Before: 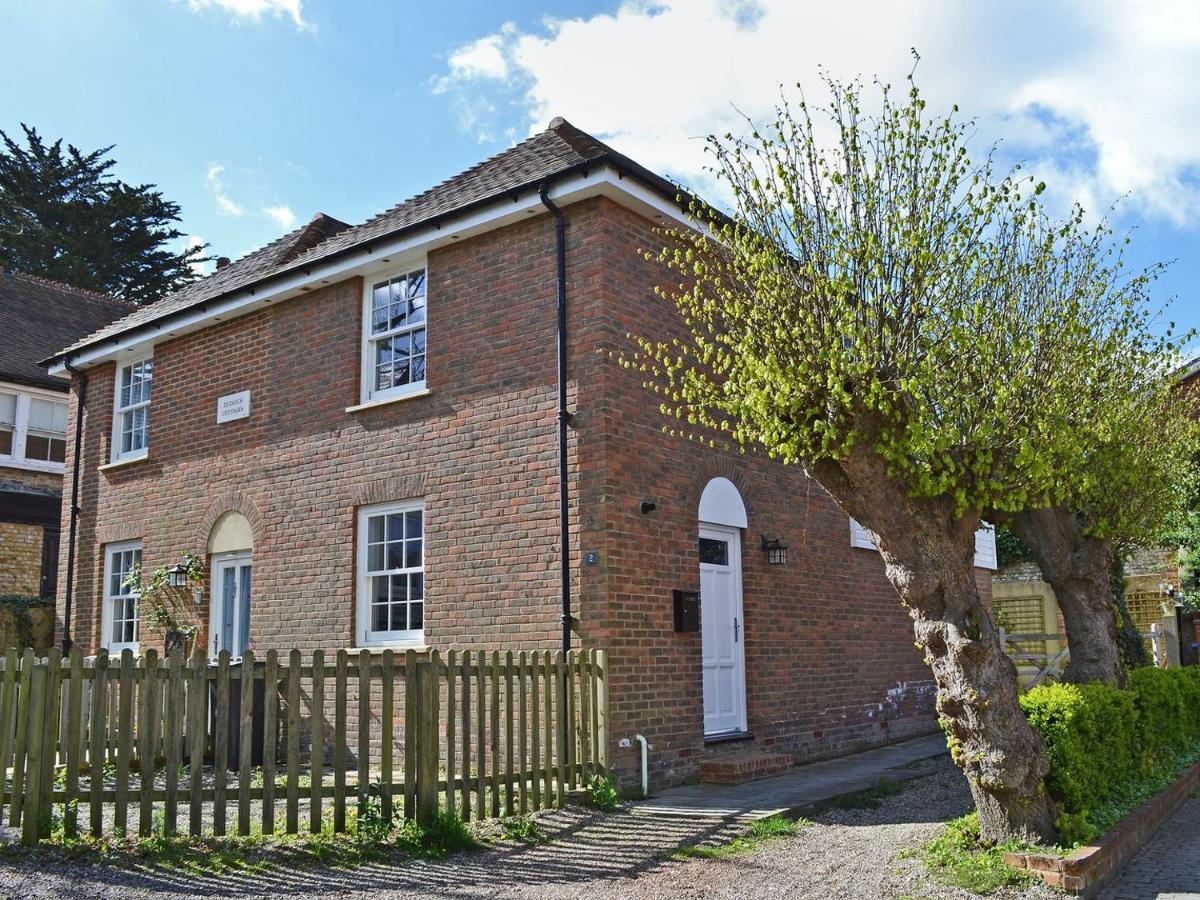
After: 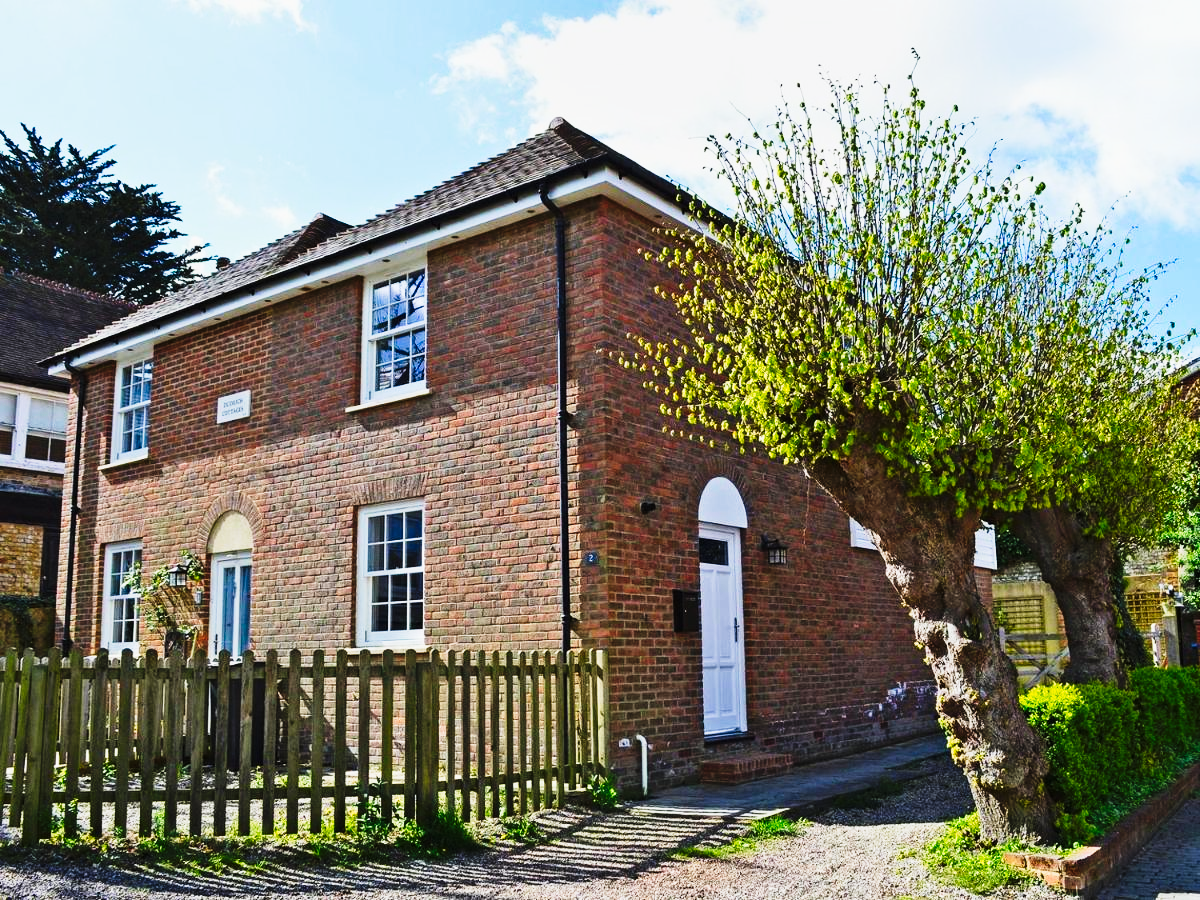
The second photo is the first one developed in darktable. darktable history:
contrast brightness saturation: contrast 0.072, brightness 0.082, saturation 0.182
tone curve: curves: ch0 [(0, 0) (0.236, 0.124) (0.373, 0.304) (0.542, 0.593) (0.737, 0.873) (1, 1)]; ch1 [(0, 0) (0.399, 0.328) (0.488, 0.484) (0.598, 0.624) (1, 1)]; ch2 [(0, 0) (0.448, 0.405) (0.523, 0.511) (0.592, 0.59) (1, 1)], preserve colors none
exposure: black level correction 0.001, exposure -0.199 EV, compensate highlight preservation false
